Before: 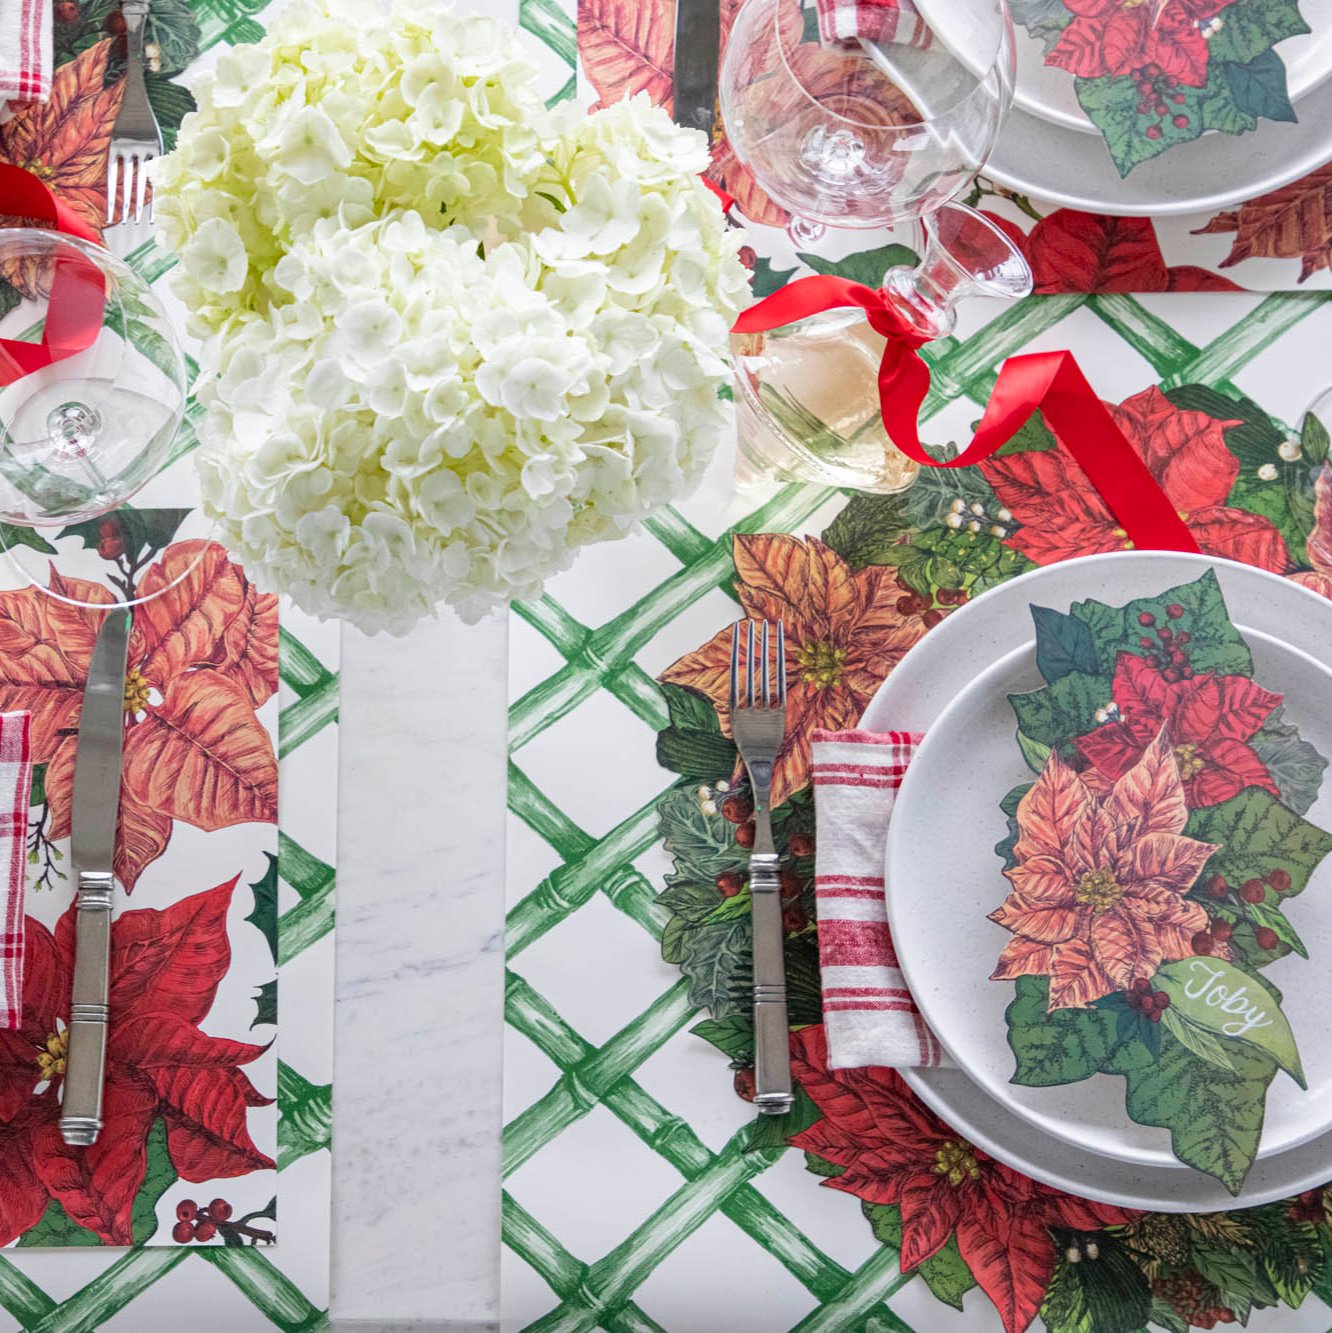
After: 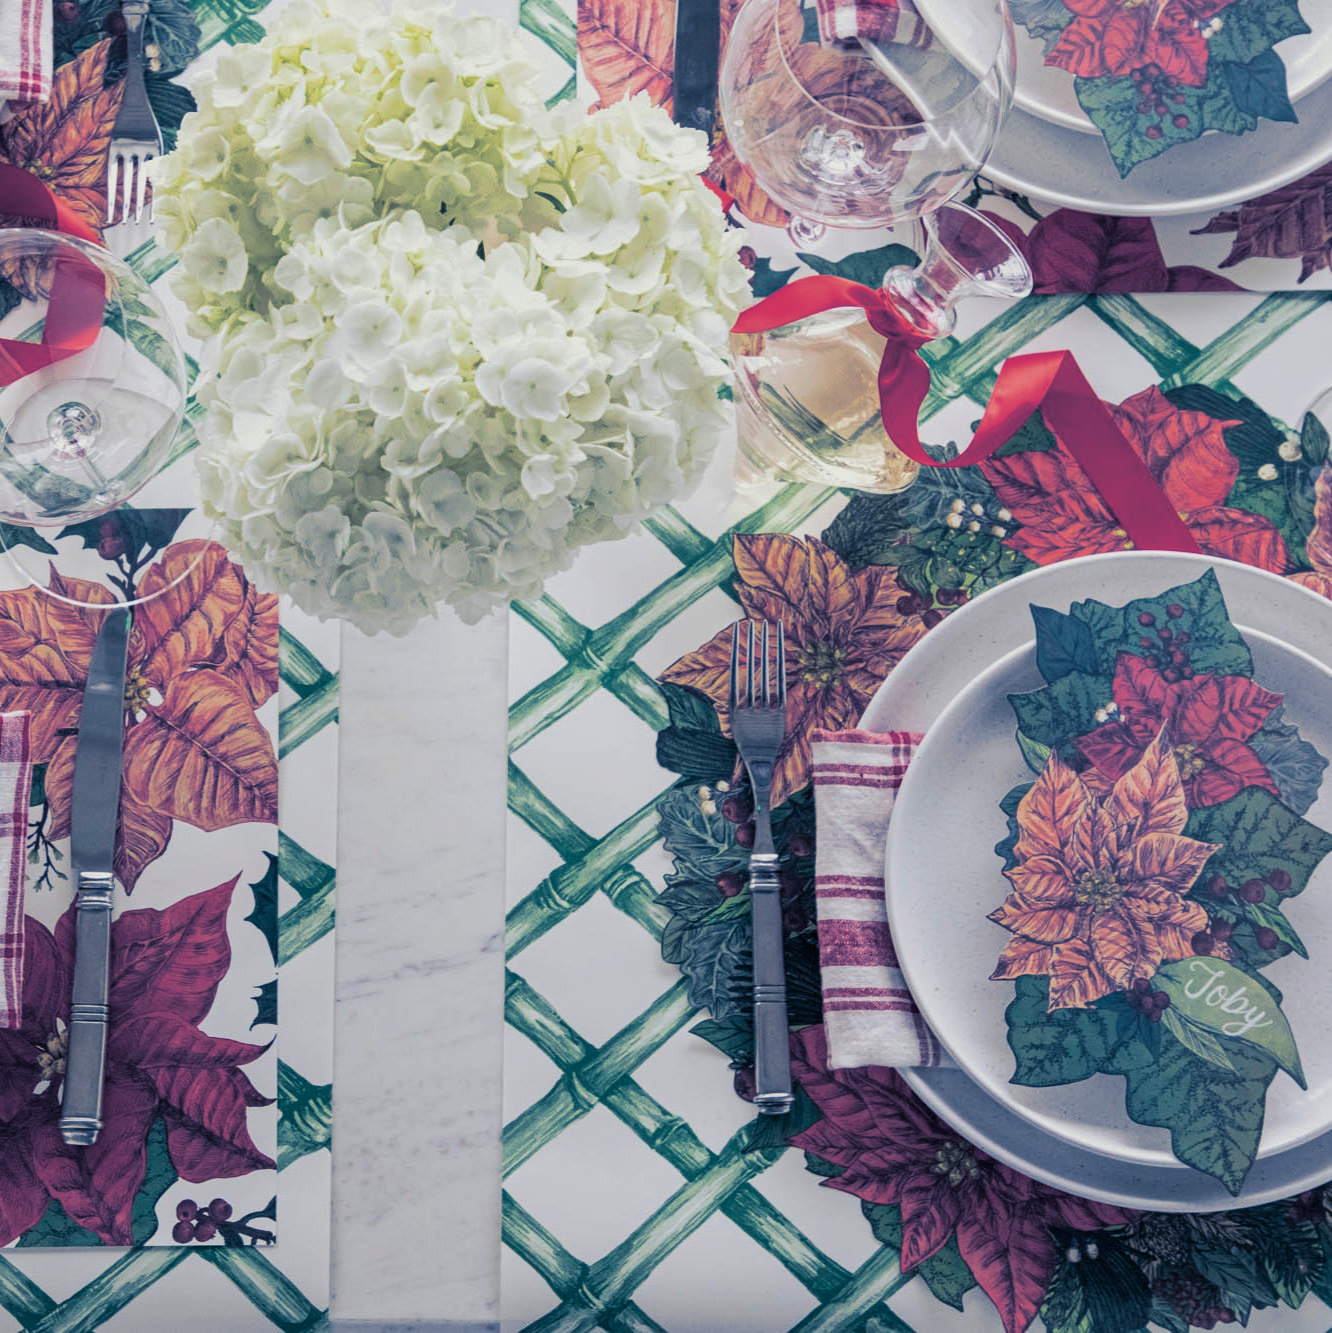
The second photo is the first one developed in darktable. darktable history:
exposure: exposure -0.36 EV, compensate highlight preservation false
split-toning: shadows › hue 226.8°, shadows › saturation 0.84
